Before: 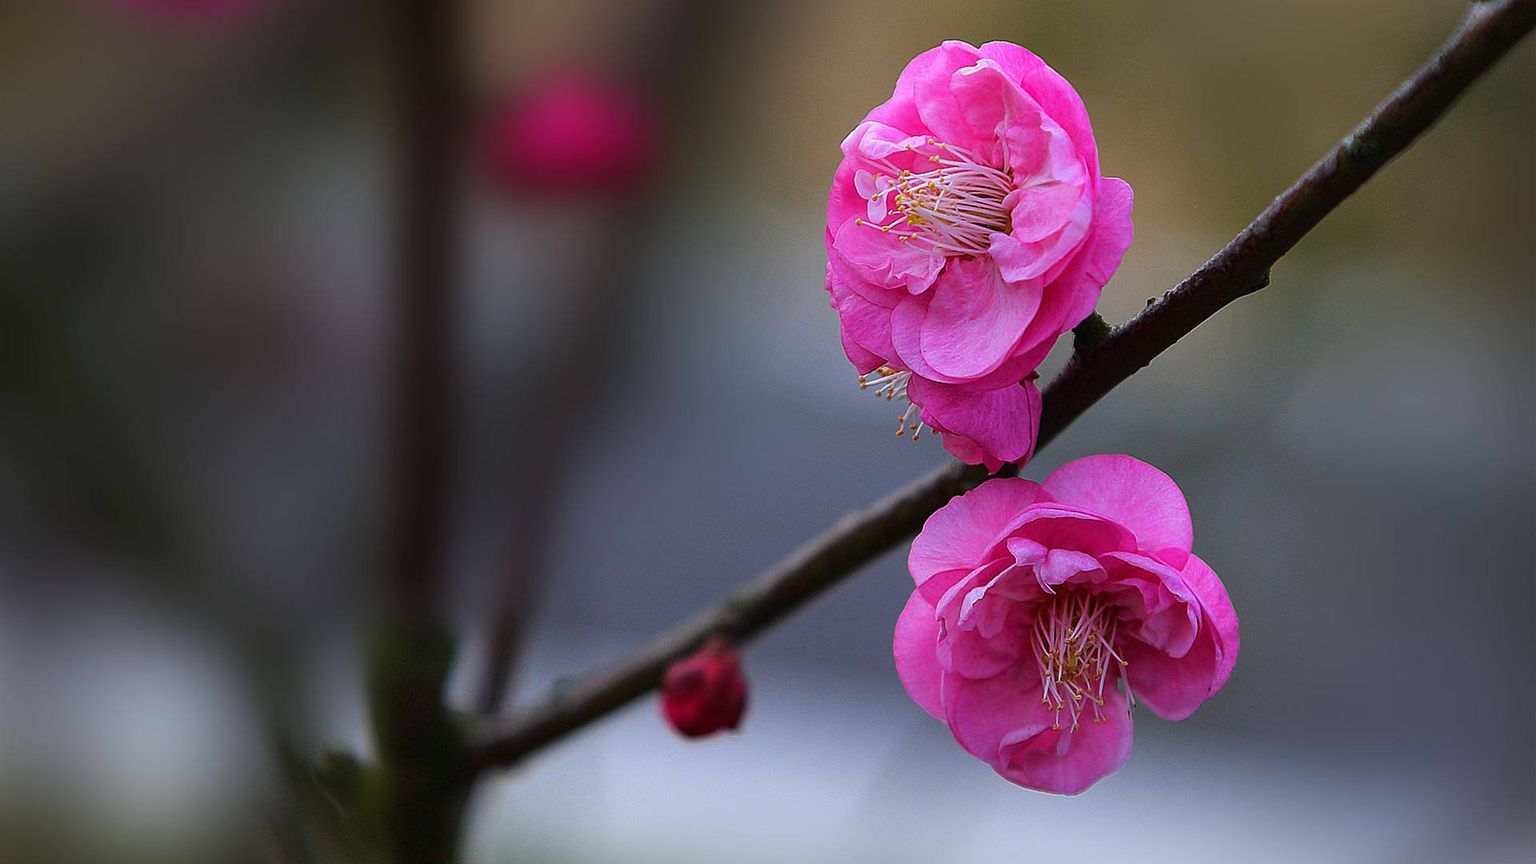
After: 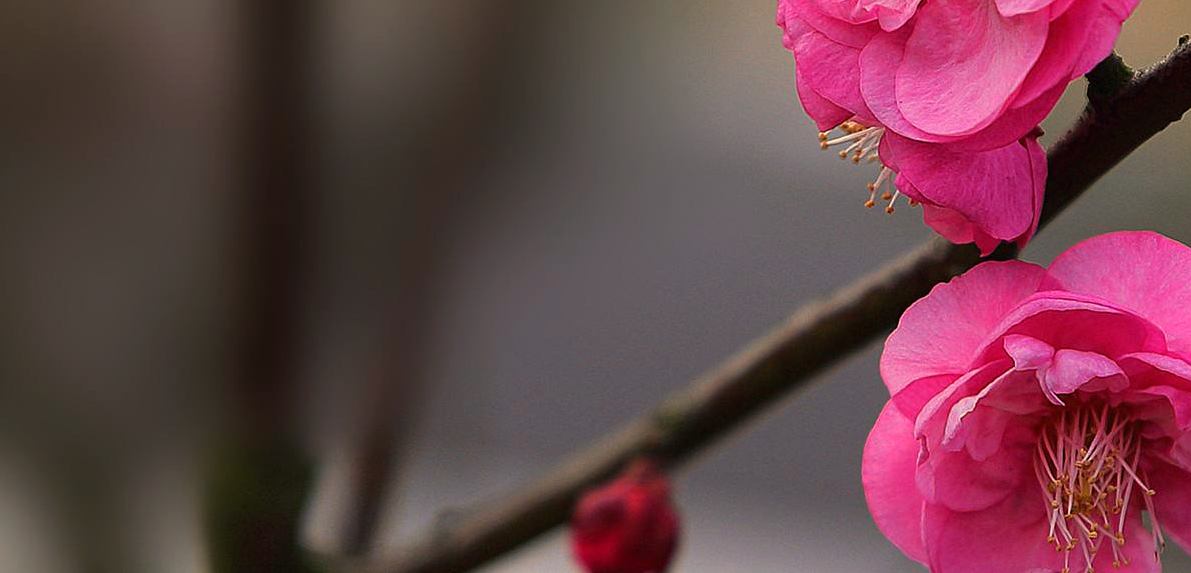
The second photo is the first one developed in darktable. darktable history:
crop: left 13.312%, top 31.28%, right 24.627%, bottom 15.582%
white balance: red 1.138, green 0.996, blue 0.812
